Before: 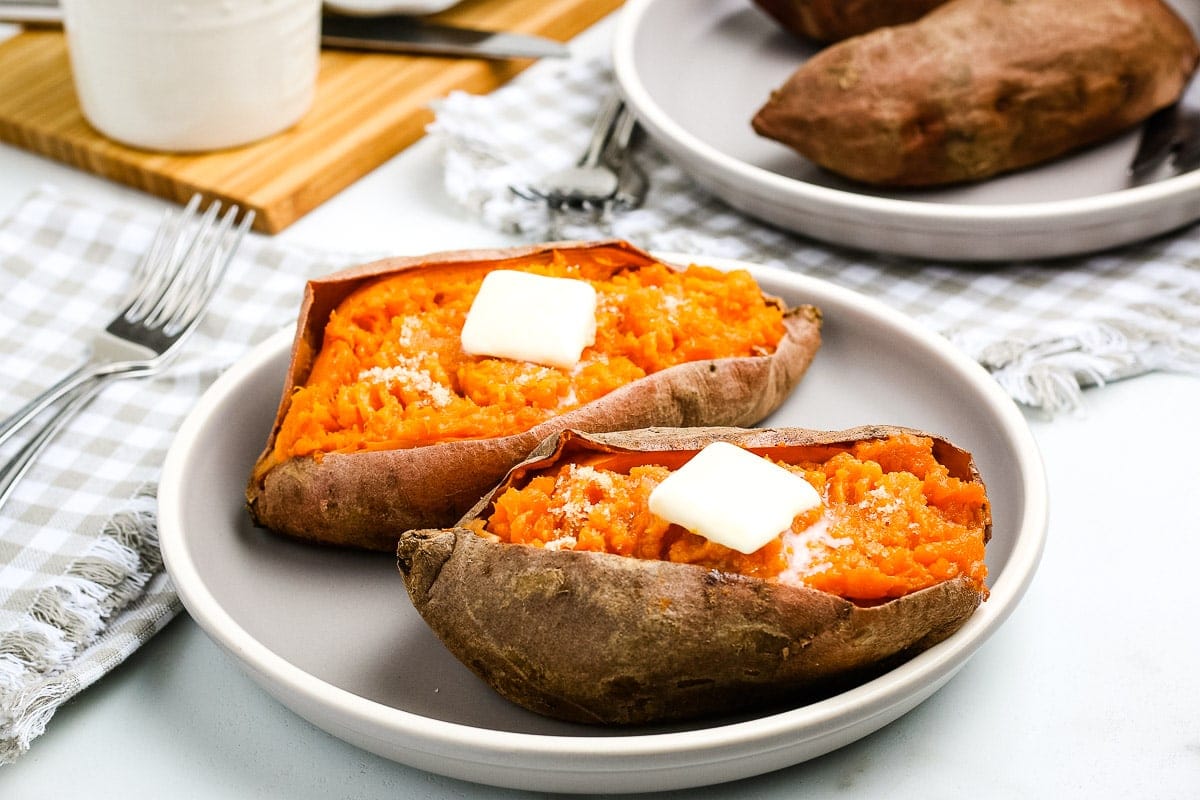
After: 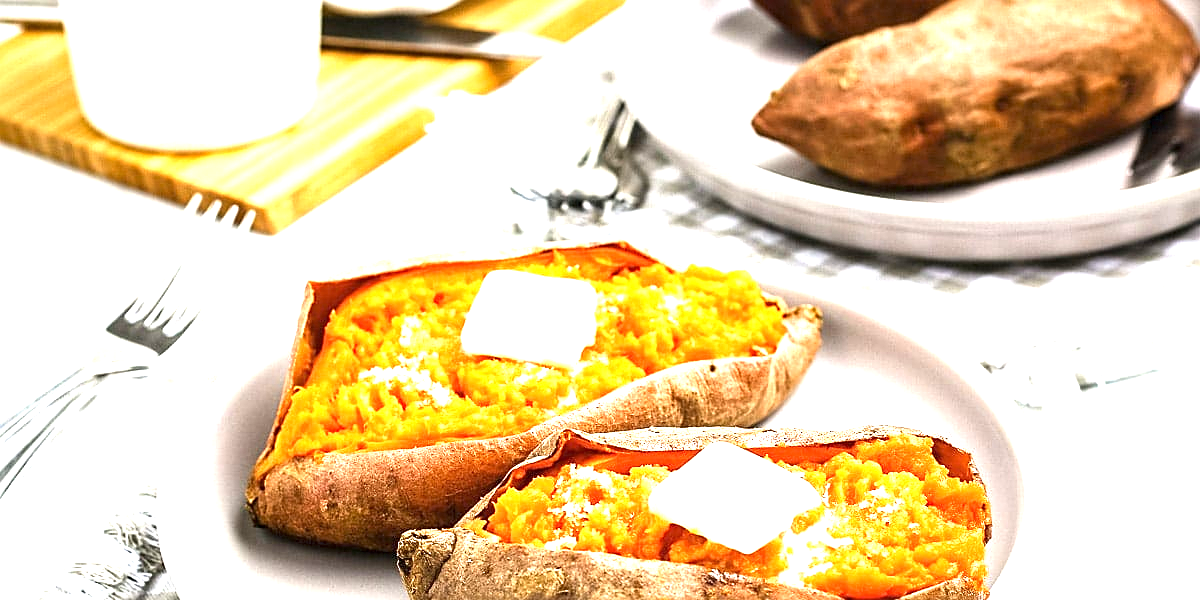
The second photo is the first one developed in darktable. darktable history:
crop: bottom 24.98%
exposure: black level correction 0, exposure 1.445 EV, compensate exposure bias true, compensate highlight preservation false
sharpen: on, module defaults
